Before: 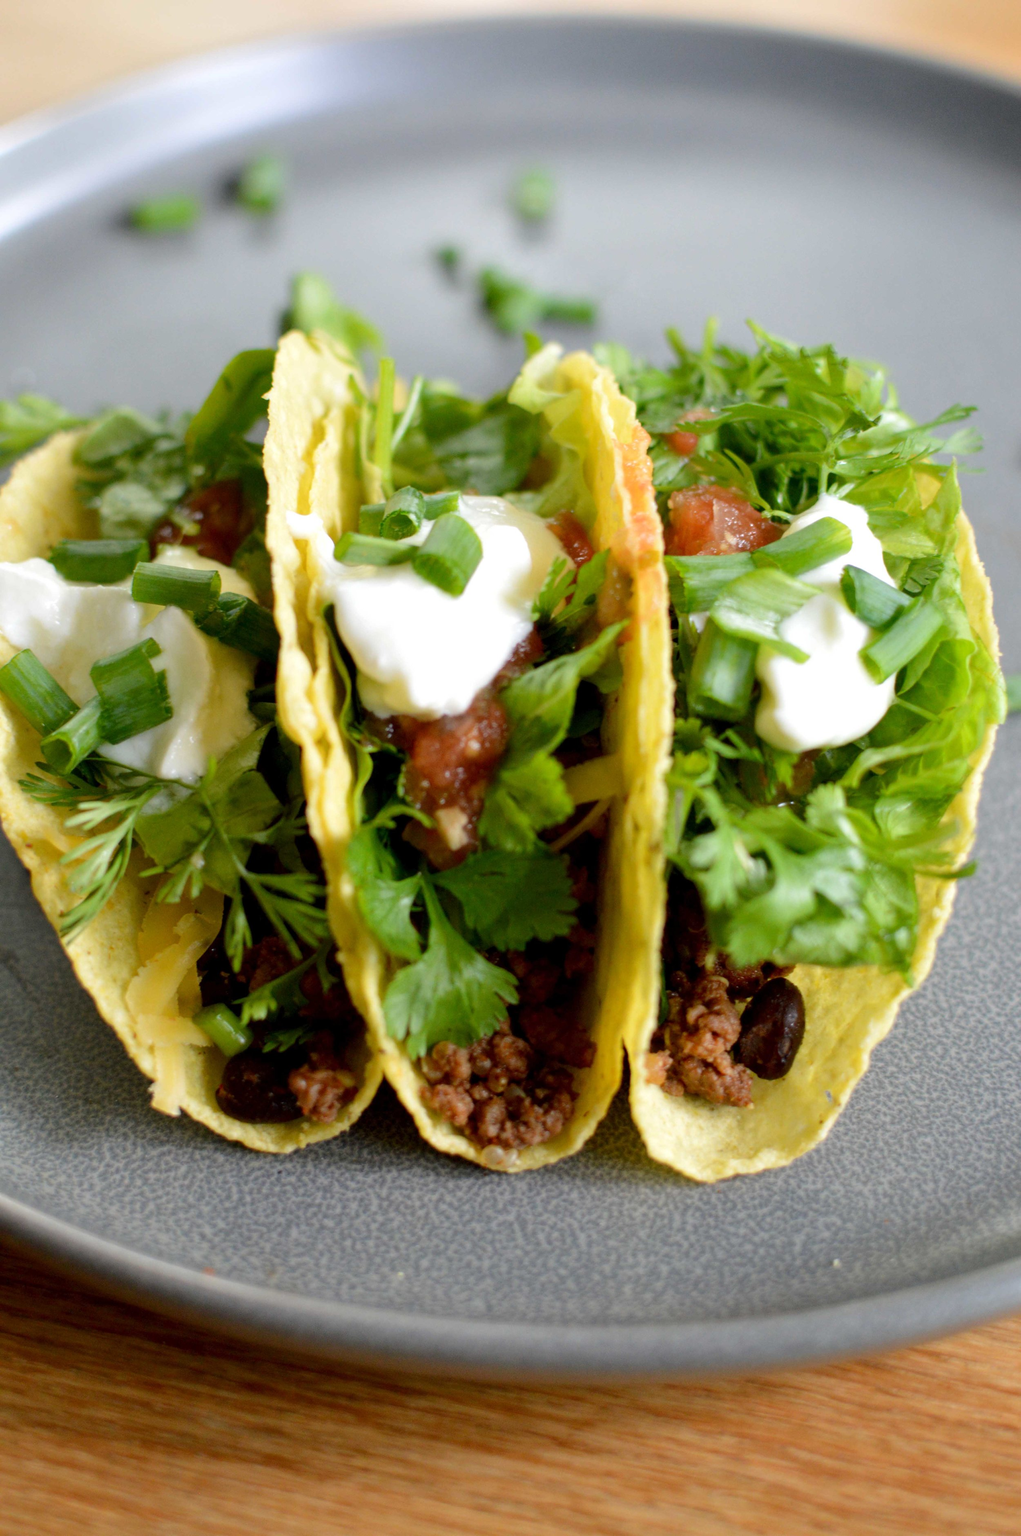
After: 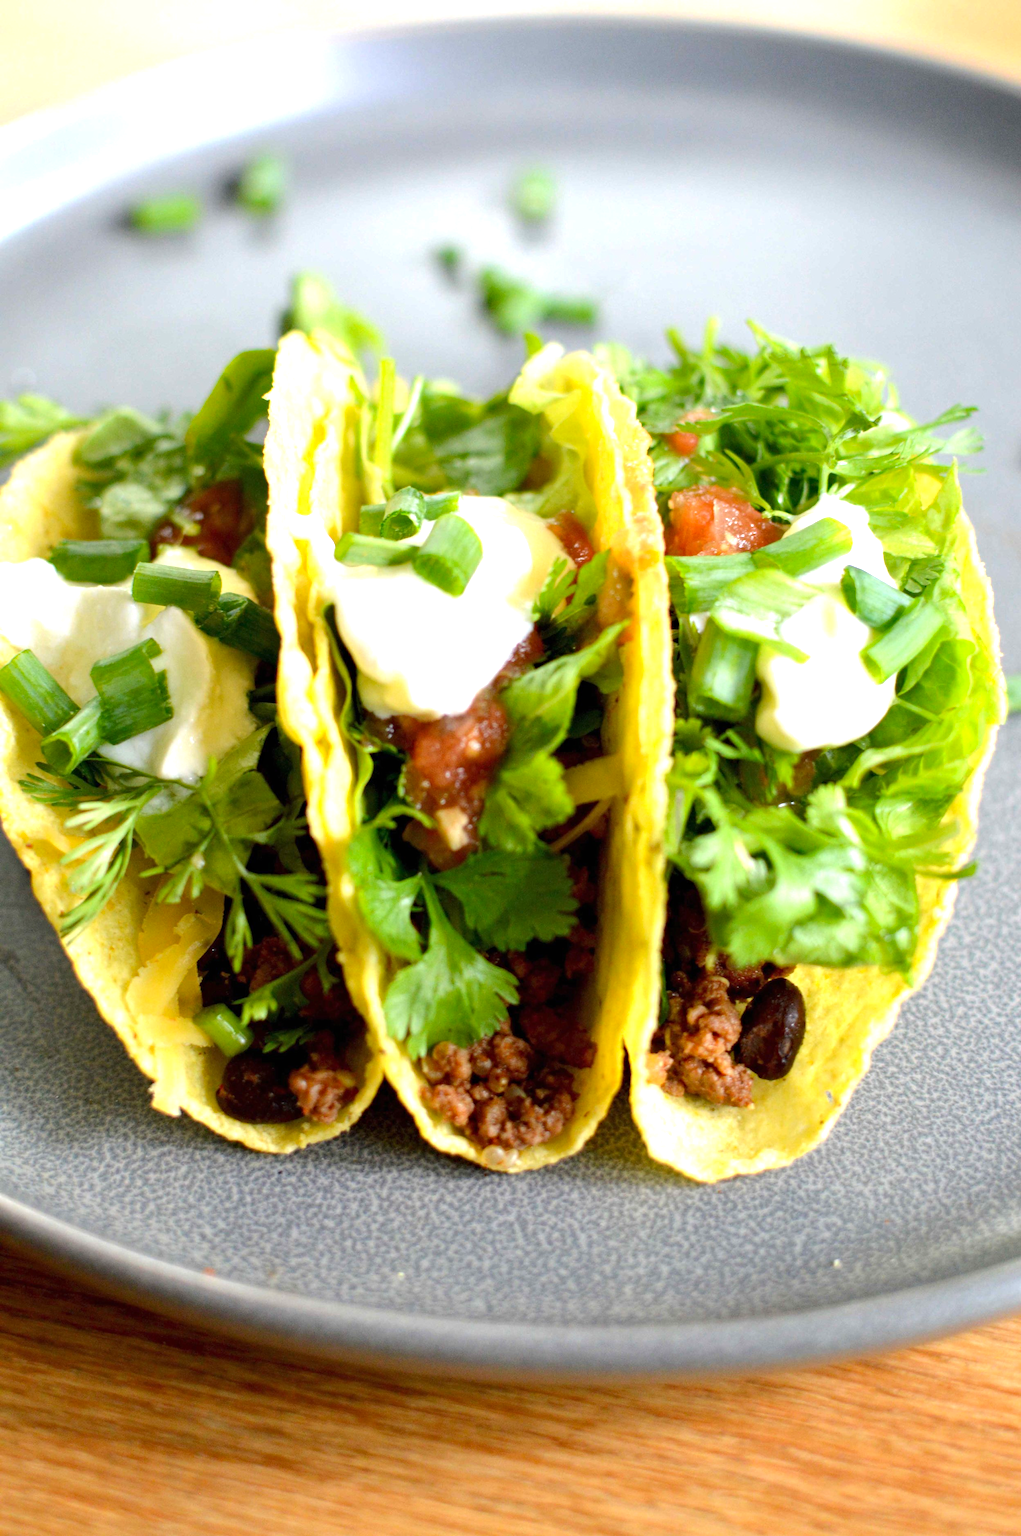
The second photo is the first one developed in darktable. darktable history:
haze removal: compatibility mode true, adaptive false
exposure: black level correction 0, exposure 0.877 EV, compensate exposure bias true, compensate highlight preservation false
